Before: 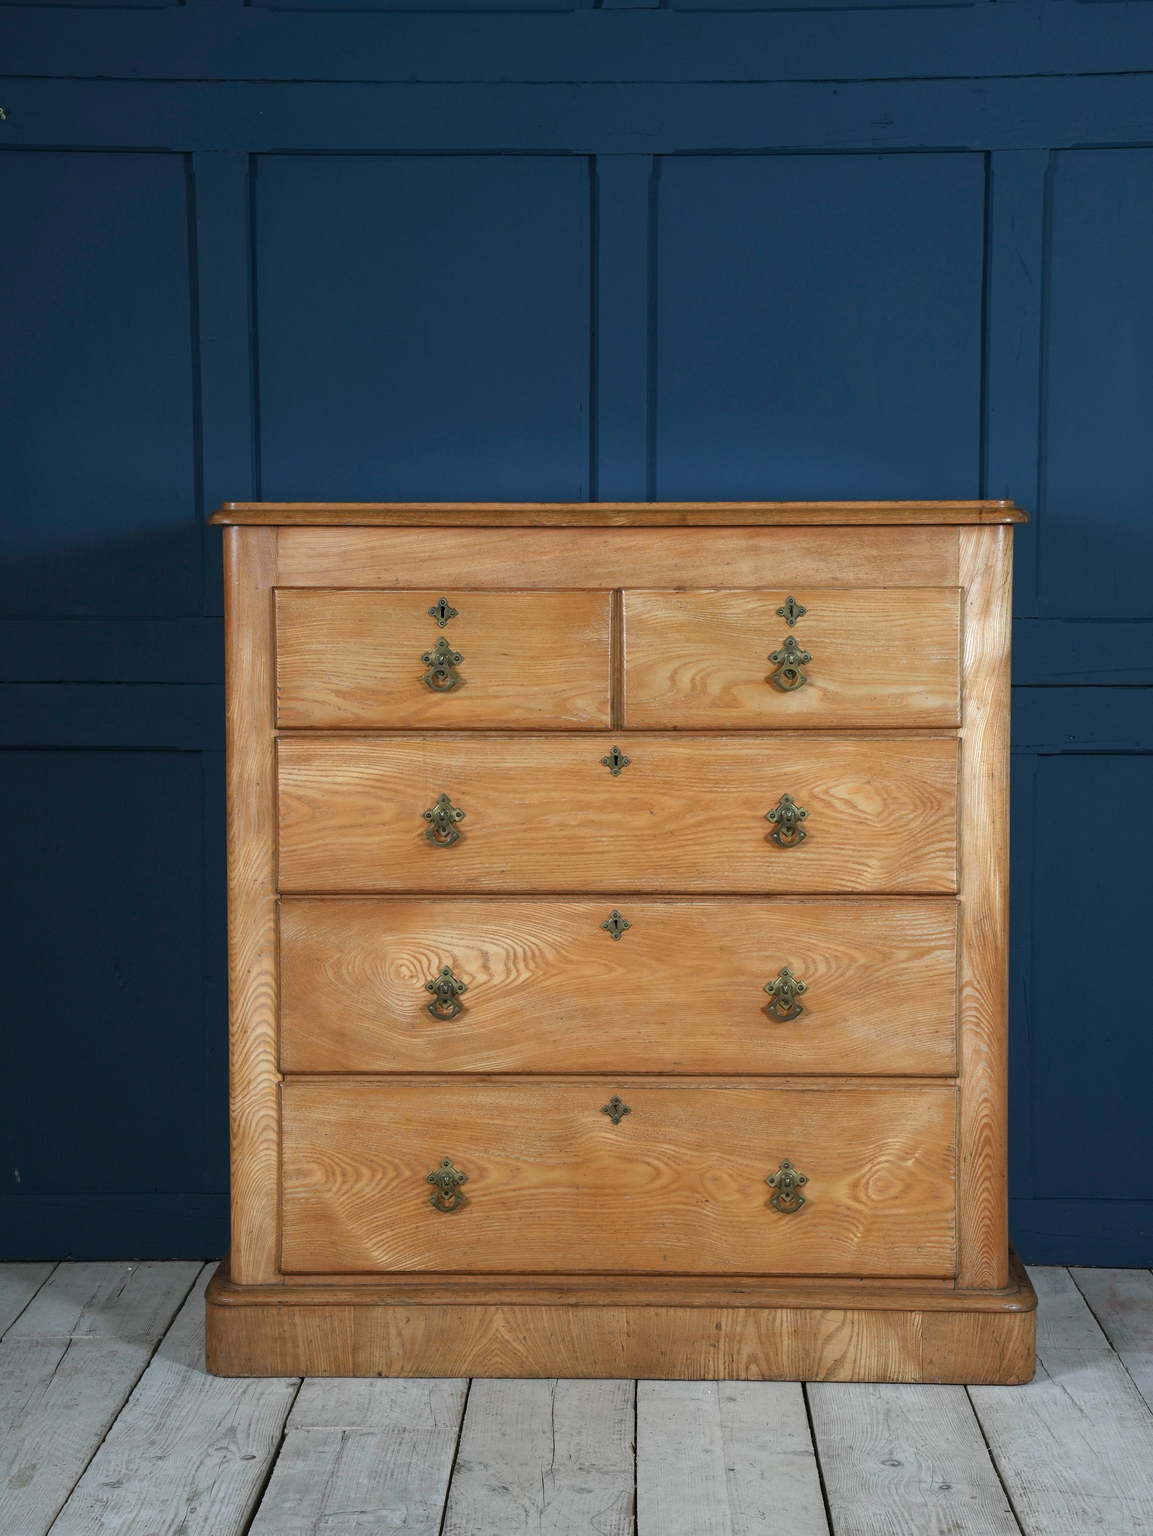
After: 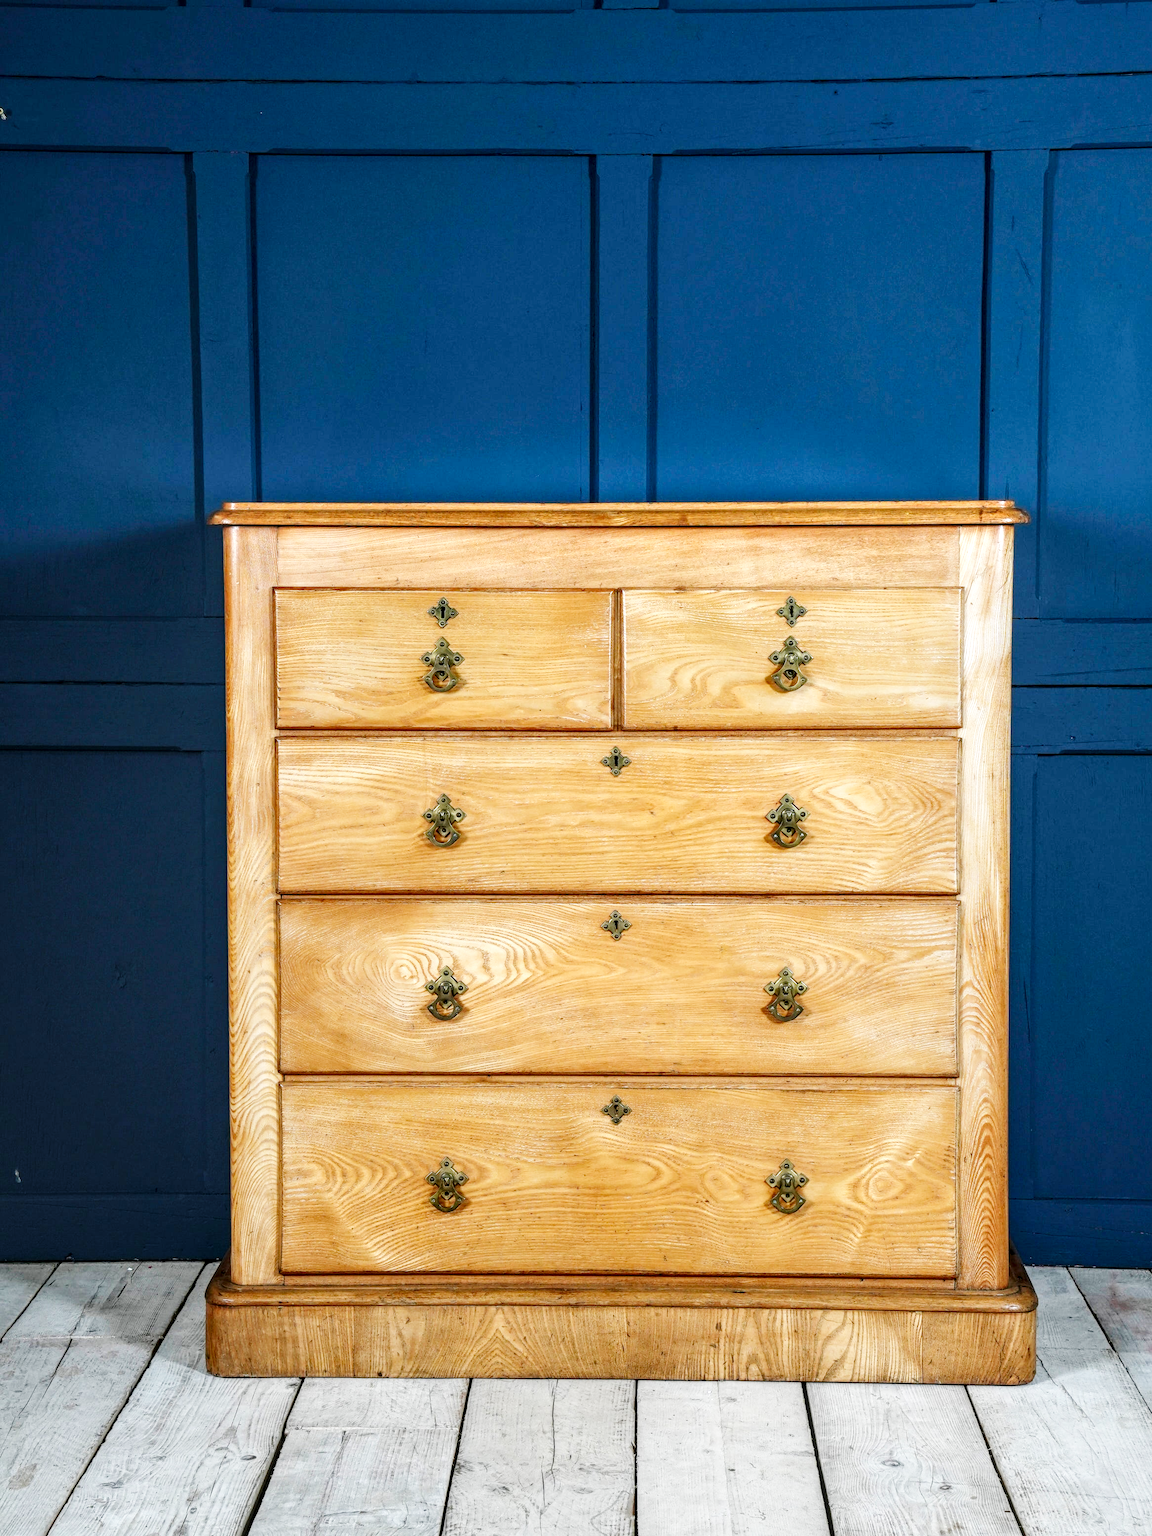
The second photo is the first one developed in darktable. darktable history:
local contrast: highlights 30%, detail 150%
base curve: curves: ch0 [(0, 0.003) (0.001, 0.002) (0.006, 0.004) (0.02, 0.022) (0.048, 0.086) (0.094, 0.234) (0.162, 0.431) (0.258, 0.629) (0.385, 0.8) (0.548, 0.918) (0.751, 0.988) (1, 1)], preserve colors none
